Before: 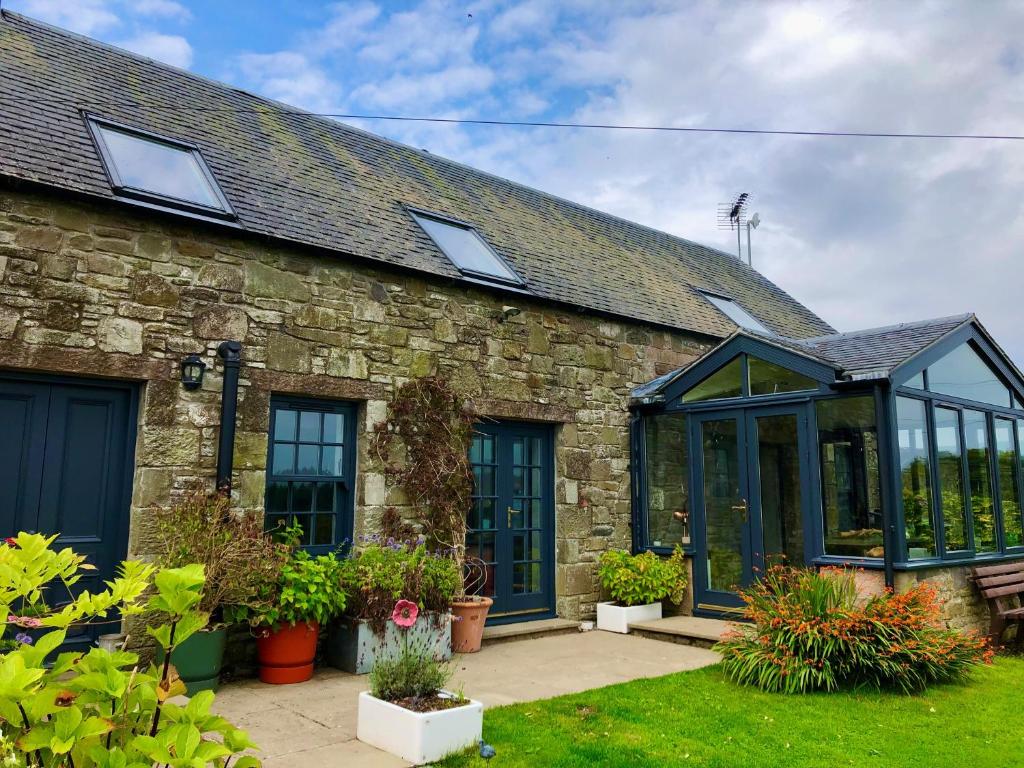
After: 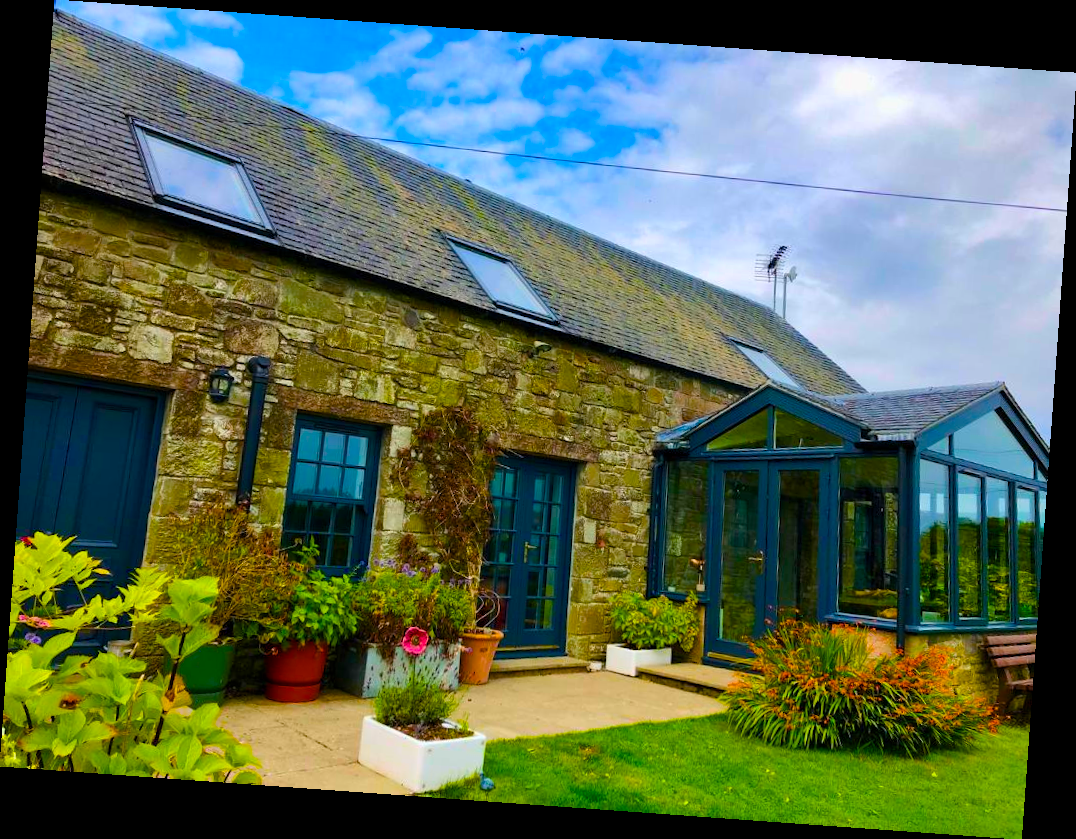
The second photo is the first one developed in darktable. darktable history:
white balance: emerald 1
tone equalizer: on, module defaults
color balance rgb: perceptual saturation grading › global saturation 100%
rotate and perspective: rotation 4.1°, automatic cropping off
